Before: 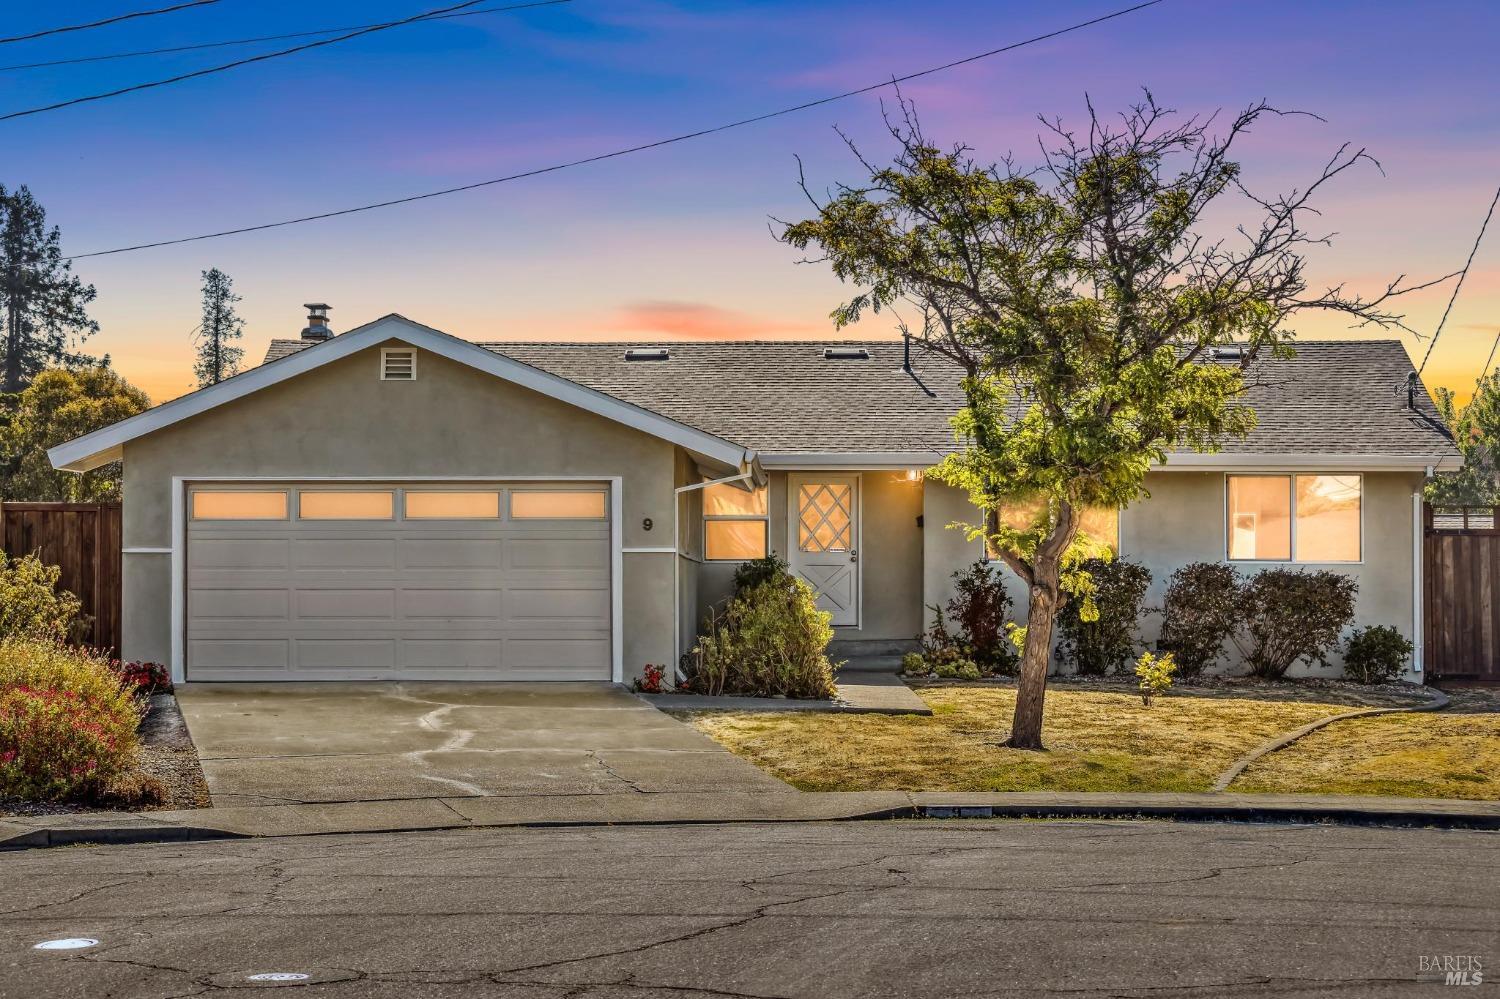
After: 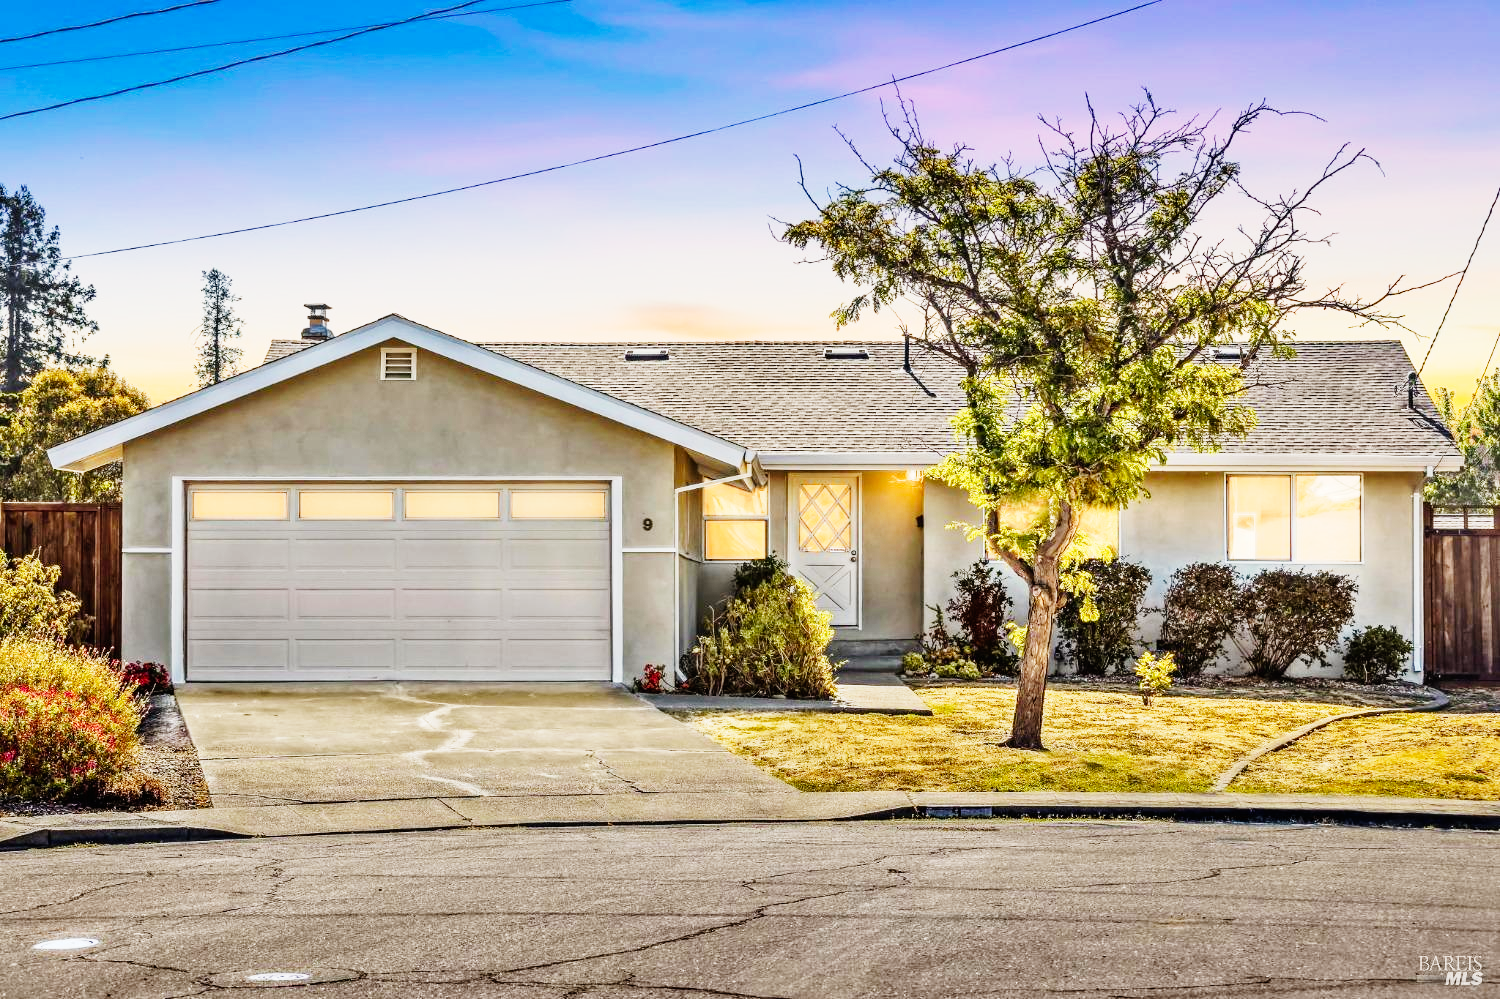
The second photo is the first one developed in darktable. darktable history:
base curve: curves: ch0 [(0, 0) (0, 0.001) (0.001, 0.001) (0.004, 0.002) (0.007, 0.004) (0.015, 0.013) (0.033, 0.045) (0.052, 0.096) (0.075, 0.17) (0.099, 0.241) (0.163, 0.42) (0.219, 0.55) (0.259, 0.616) (0.327, 0.722) (0.365, 0.765) (0.522, 0.873) (0.547, 0.881) (0.689, 0.919) (0.826, 0.952) (1, 1)], preserve colors none
